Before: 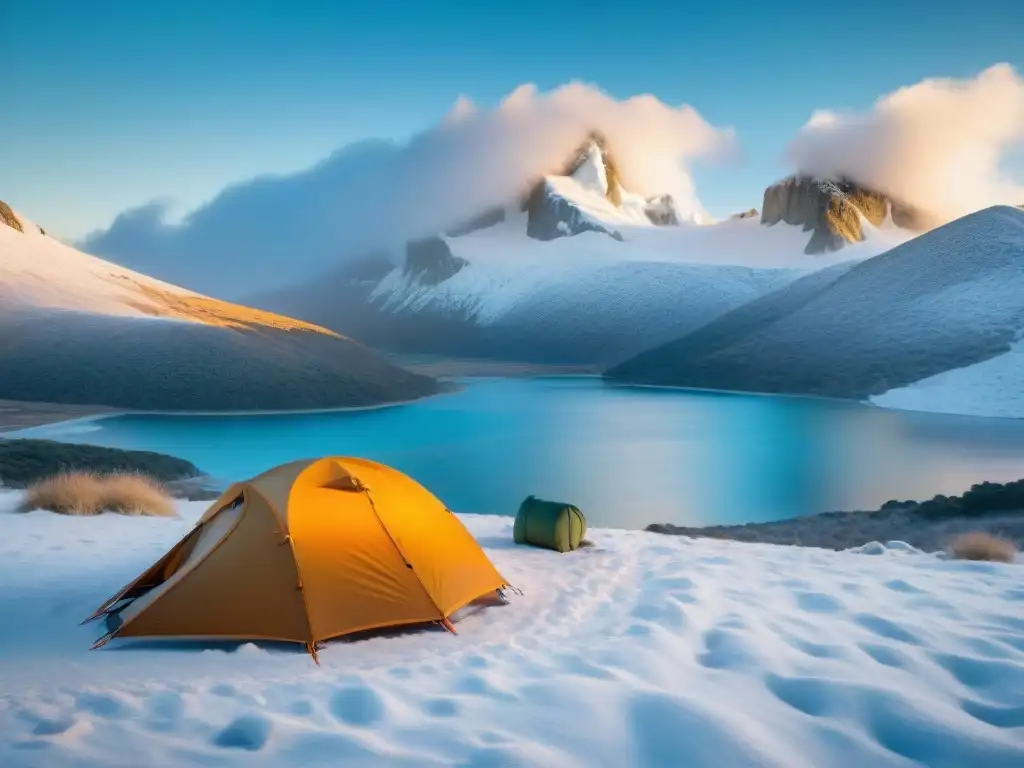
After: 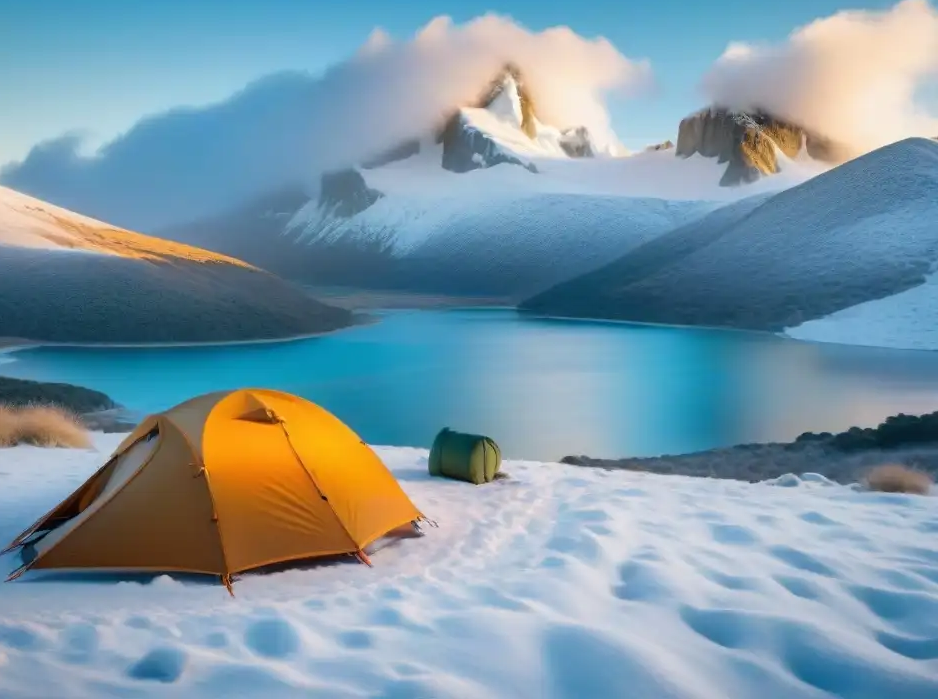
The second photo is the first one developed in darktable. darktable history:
crop and rotate: left 8.353%, top 8.921%
